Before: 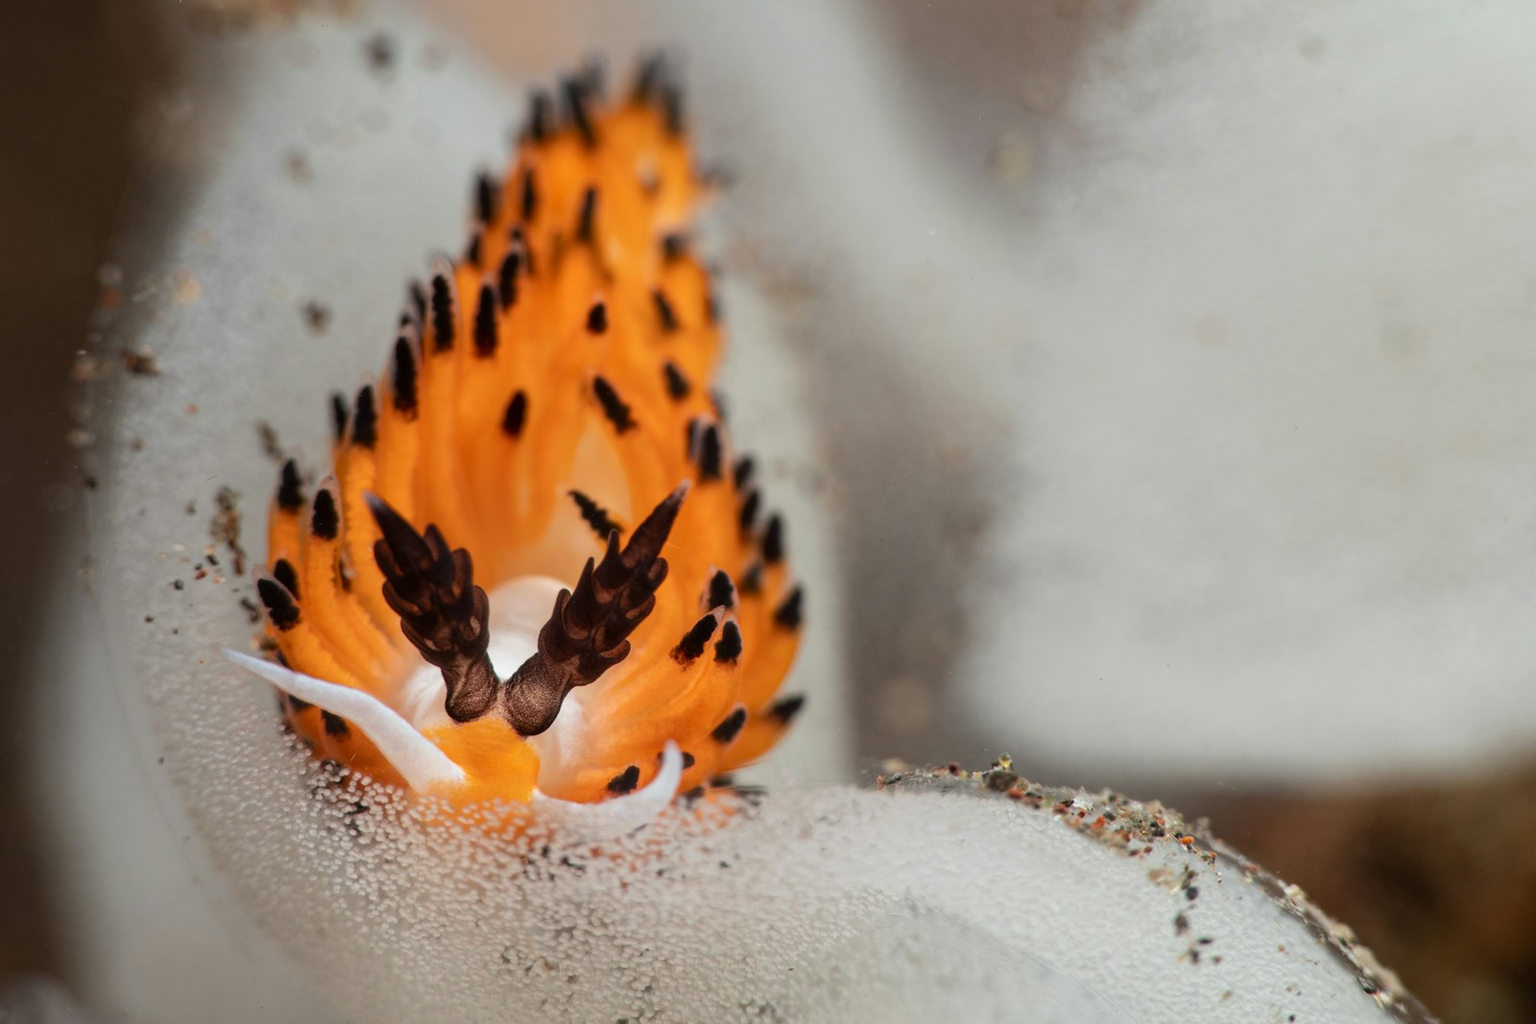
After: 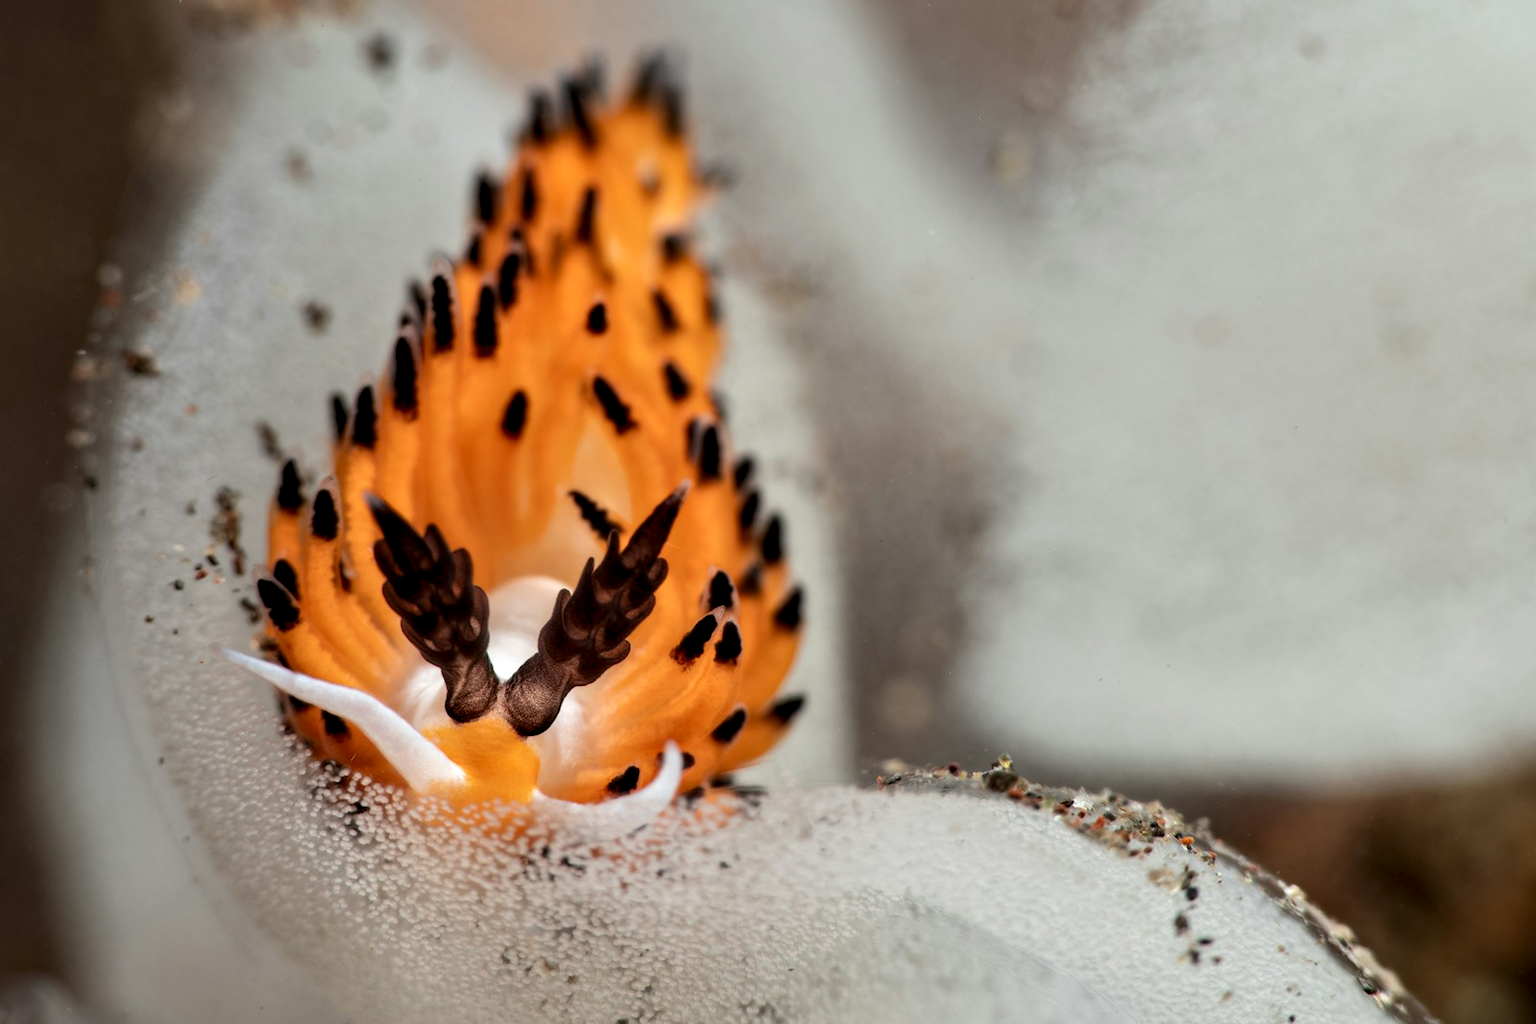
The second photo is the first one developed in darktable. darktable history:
exposure: compensate highlight preservation false
contrast equalizer: y [[0.513, 0.565, 0.608, 0.562, 0.512, 0.5], [0.5 ×6], [0.5, 0.5, 0.5, 0.528, 0.598, 0.658], [0 ×6], [0 ×6]]
